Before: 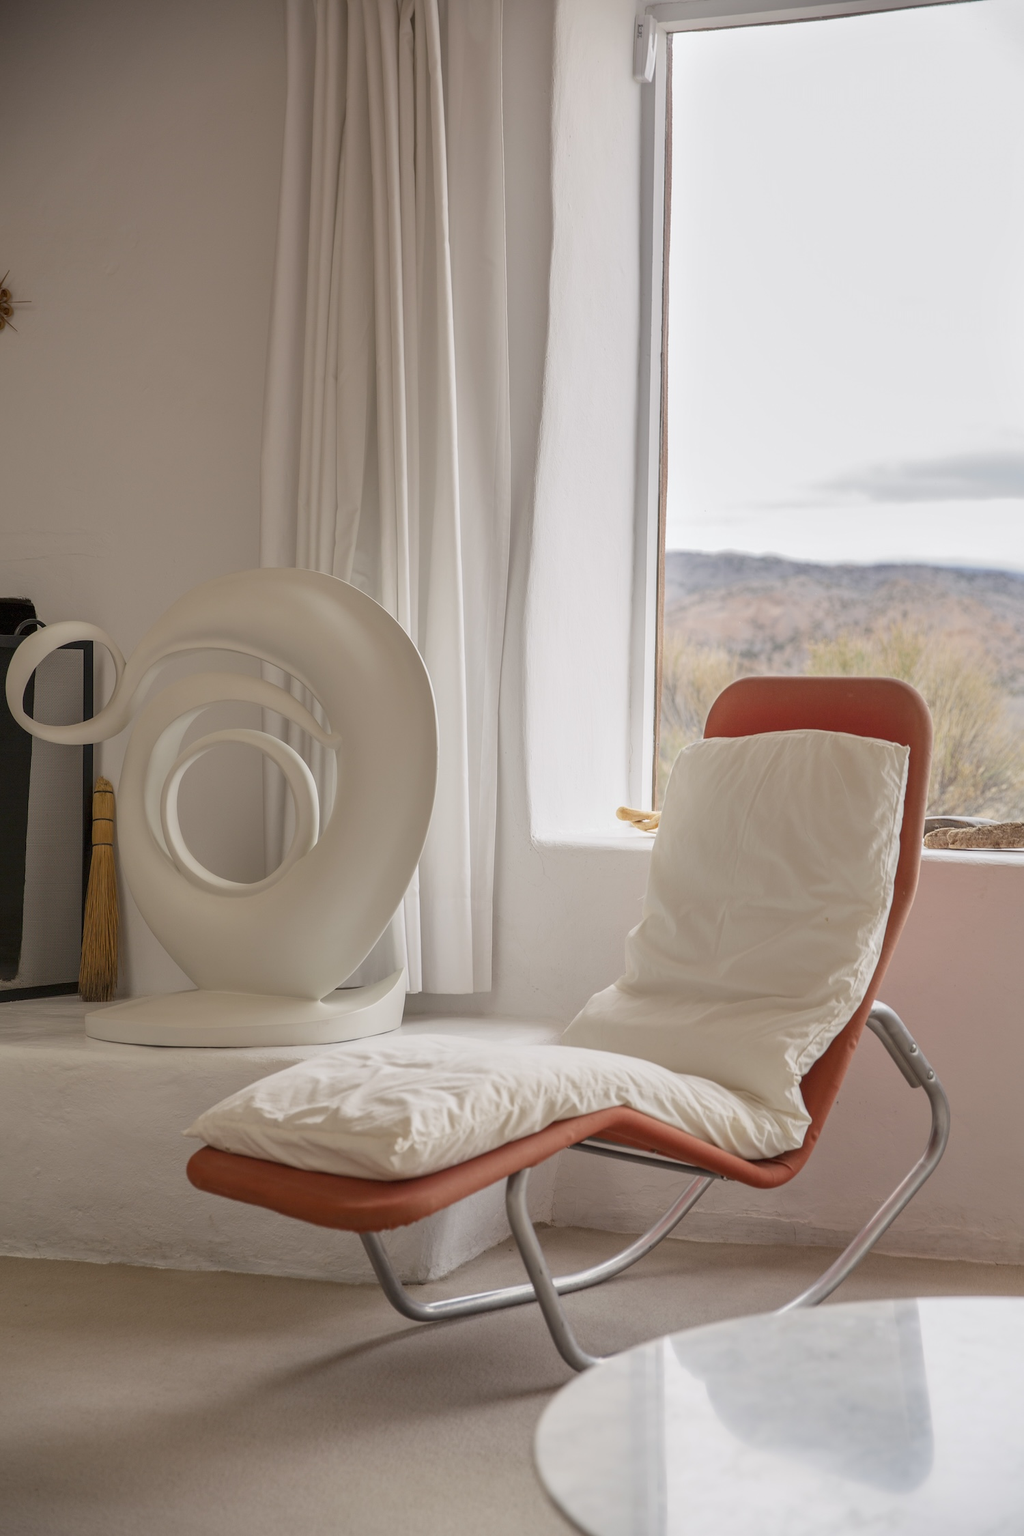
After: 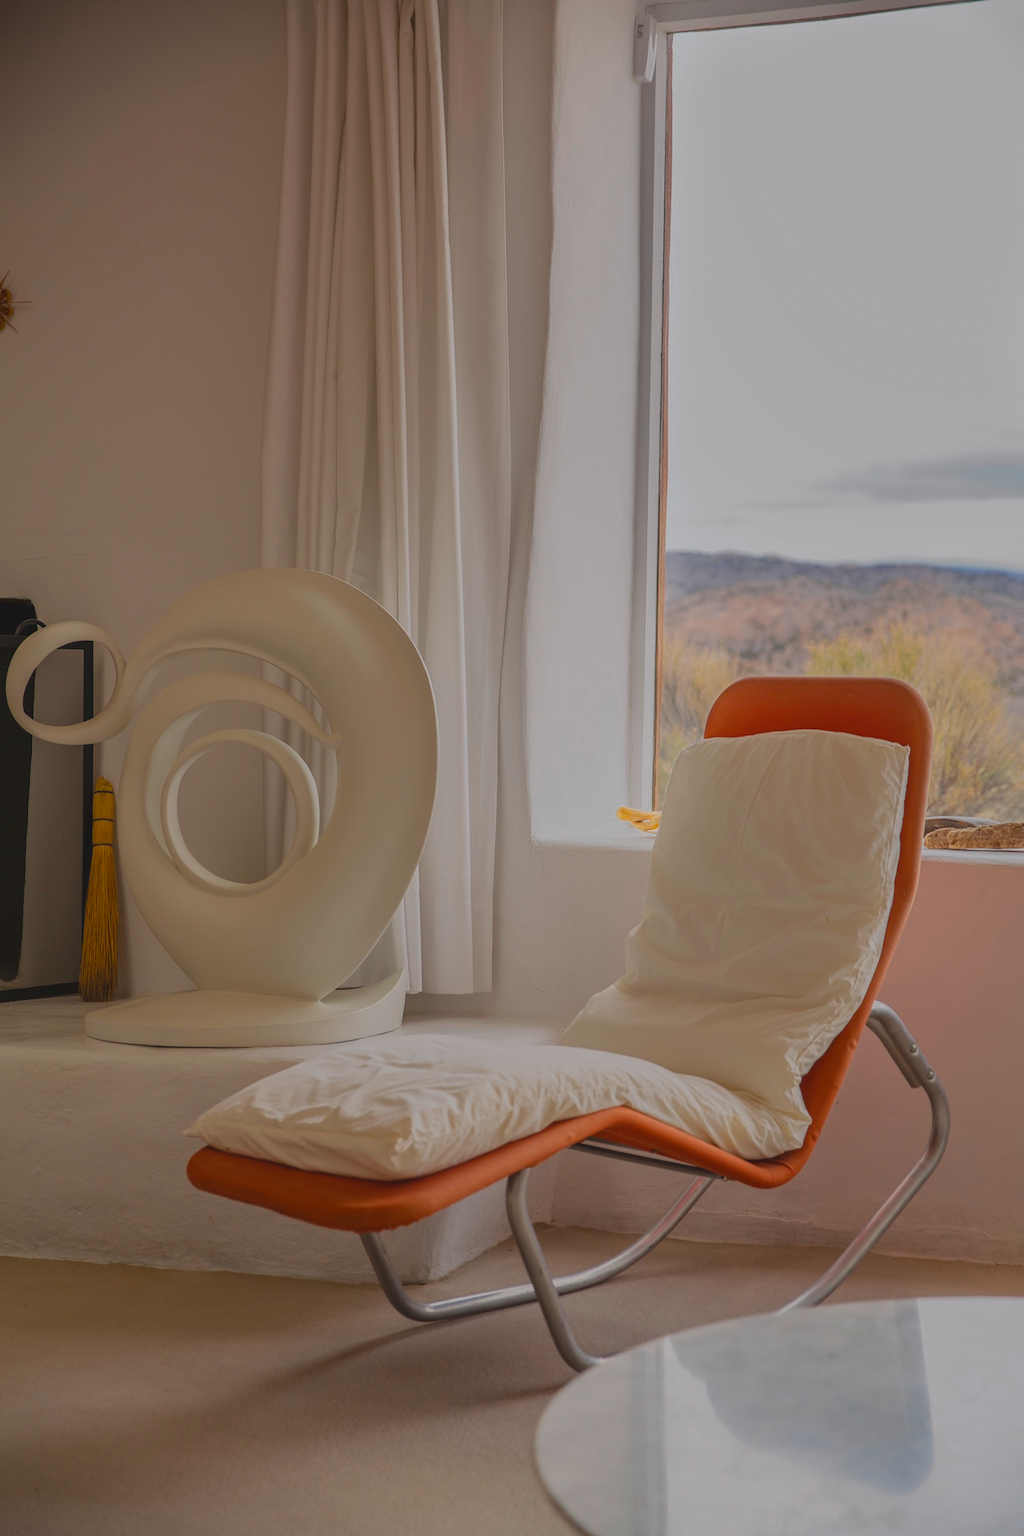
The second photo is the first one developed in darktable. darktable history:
exposure: black level correction -0.016, exposure -1.018 EV, compensate highlight preservation false
color balance rgb: linear chroma grading › global chroma 15%, perceptual saturation grading › global saturation 30%
color zones: curves: ch0 [(0.099, 0.624) (0.257, 0.596) (0.384, 0.376) (0.529, 0.492) (0.697, 0.564) (0.768, 0.532) (0.908, 0.644)]; ch1 [(0.112, 0.564) (0.254, 0.612) (0.432, 0.676) (0.592, 0.456) (0.743, 0.684) (0.888, 0.536)]; ch2 [(0.25, 0.5) (0.469, 0.36) (0.75, 0.5)]
